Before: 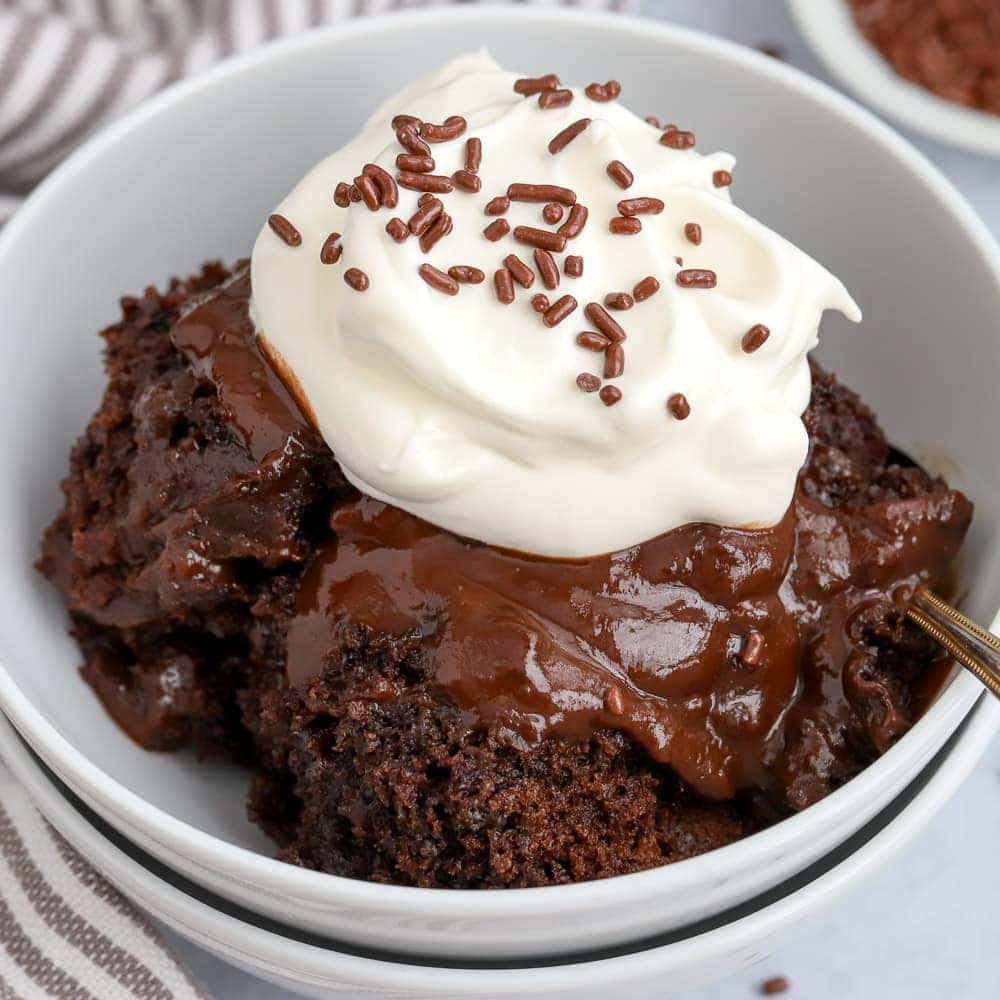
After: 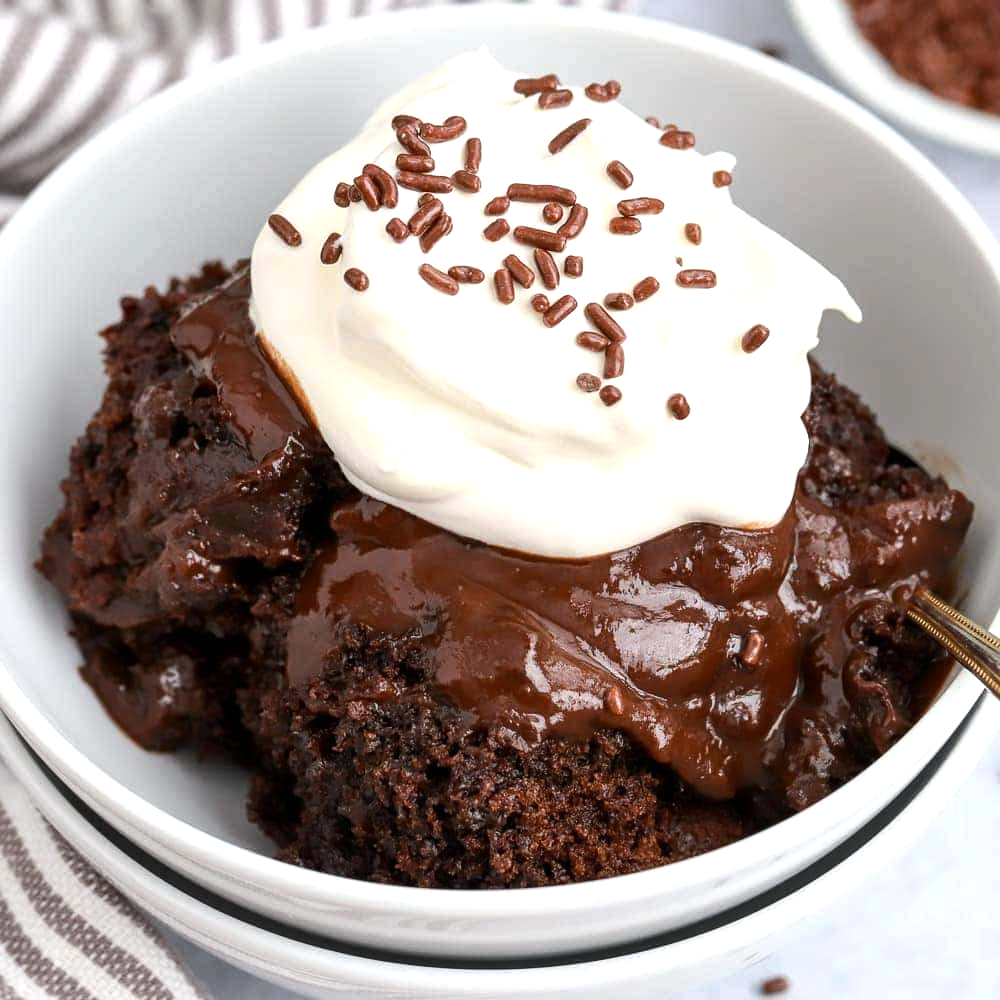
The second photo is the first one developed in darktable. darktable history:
exposure: exposure 0.129 EV, compensate highlight preservation false
tone equalizer: -8 EV -0.448 EV, -7 EV -0.354 EV, -6 EV -0.319 EV, -5 EV -0.252 EV, -3 EV 0.229 EV, -2 EV 0.312 EV, -1 EV 0.392 EV, +0 EV 0.399 EV, edges refinement/feathering 500, mask exposure compensation -1.57 EV, preserve details no
